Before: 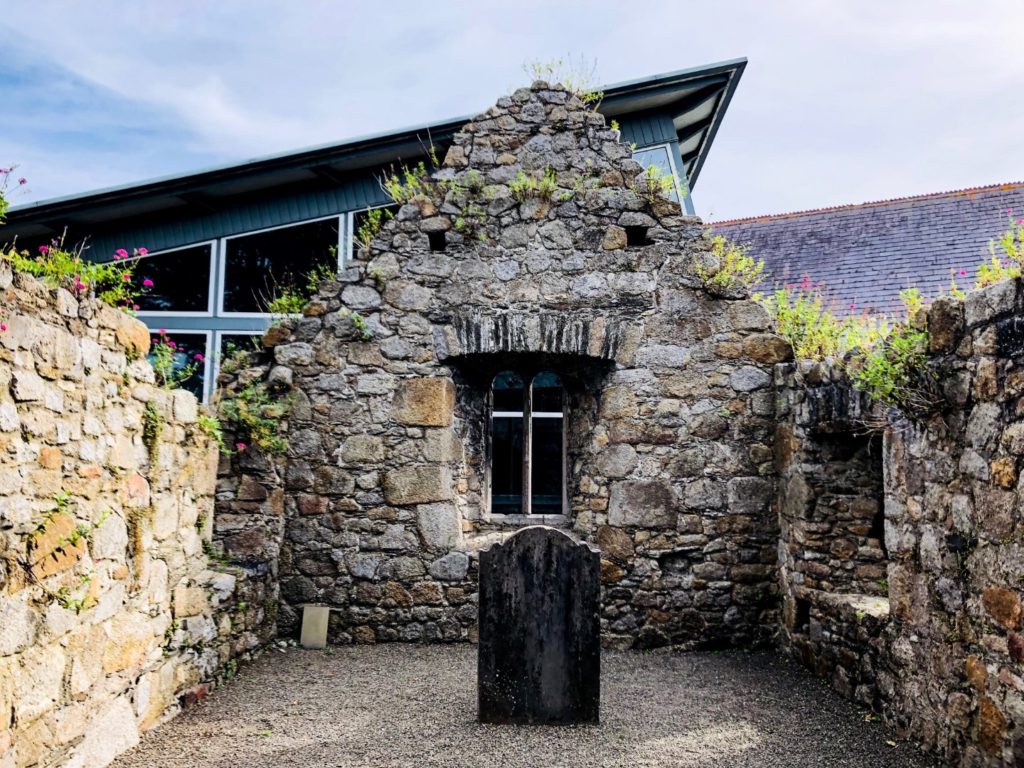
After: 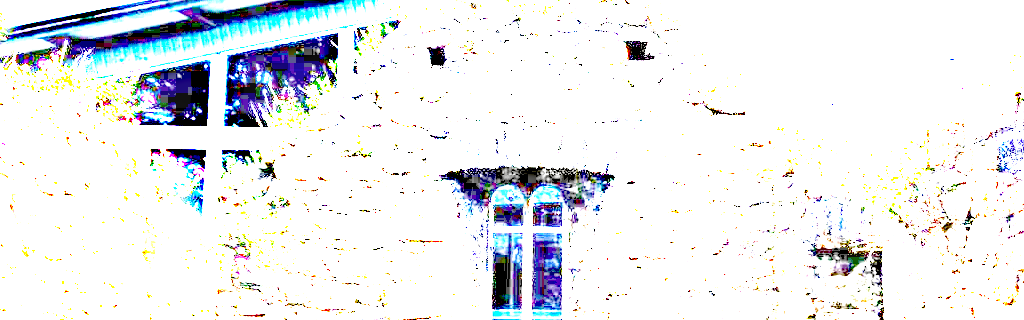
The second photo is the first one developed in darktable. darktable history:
exposure: exposure 7.955 EV, compensate highlight preservation false
local contrast: highlights 105%, shadows 97%, detail 120%, midtone range 0.2
haze removal: compatibility mode true, adaptive false
crop and rotate: top 24.148%, bottom 34.056%
